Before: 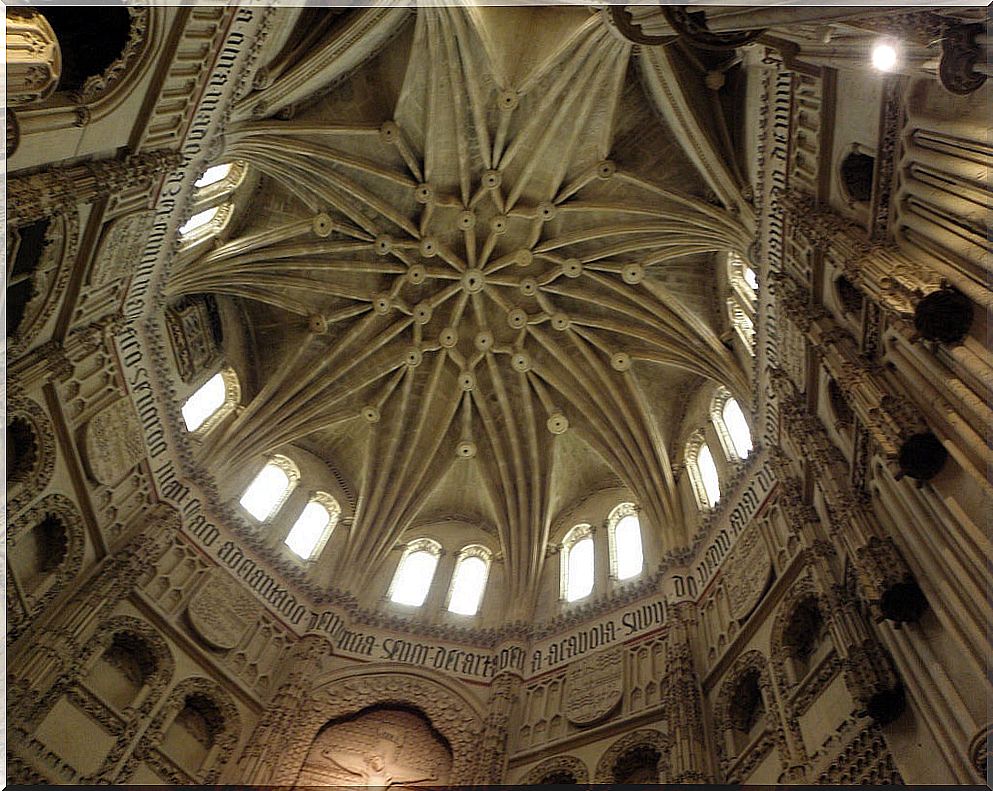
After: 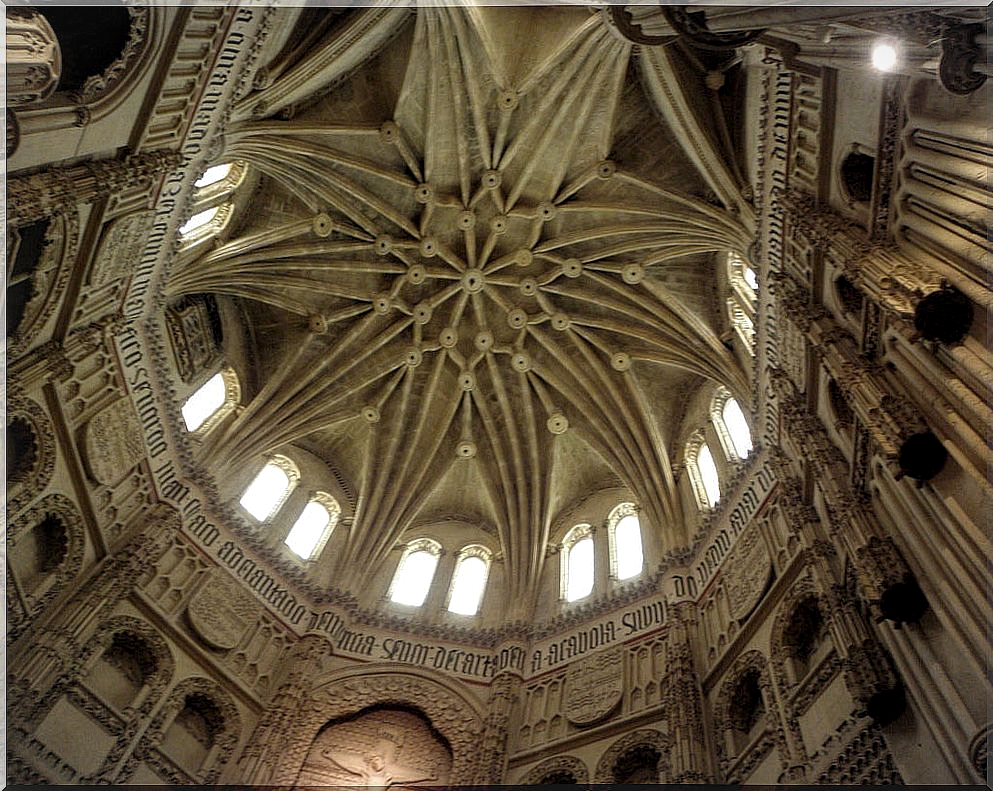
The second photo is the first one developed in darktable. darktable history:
vignetting: fall-off start 100%, brightness -0.282, width/height ratio 1.31
local contrast: on, module defaults
